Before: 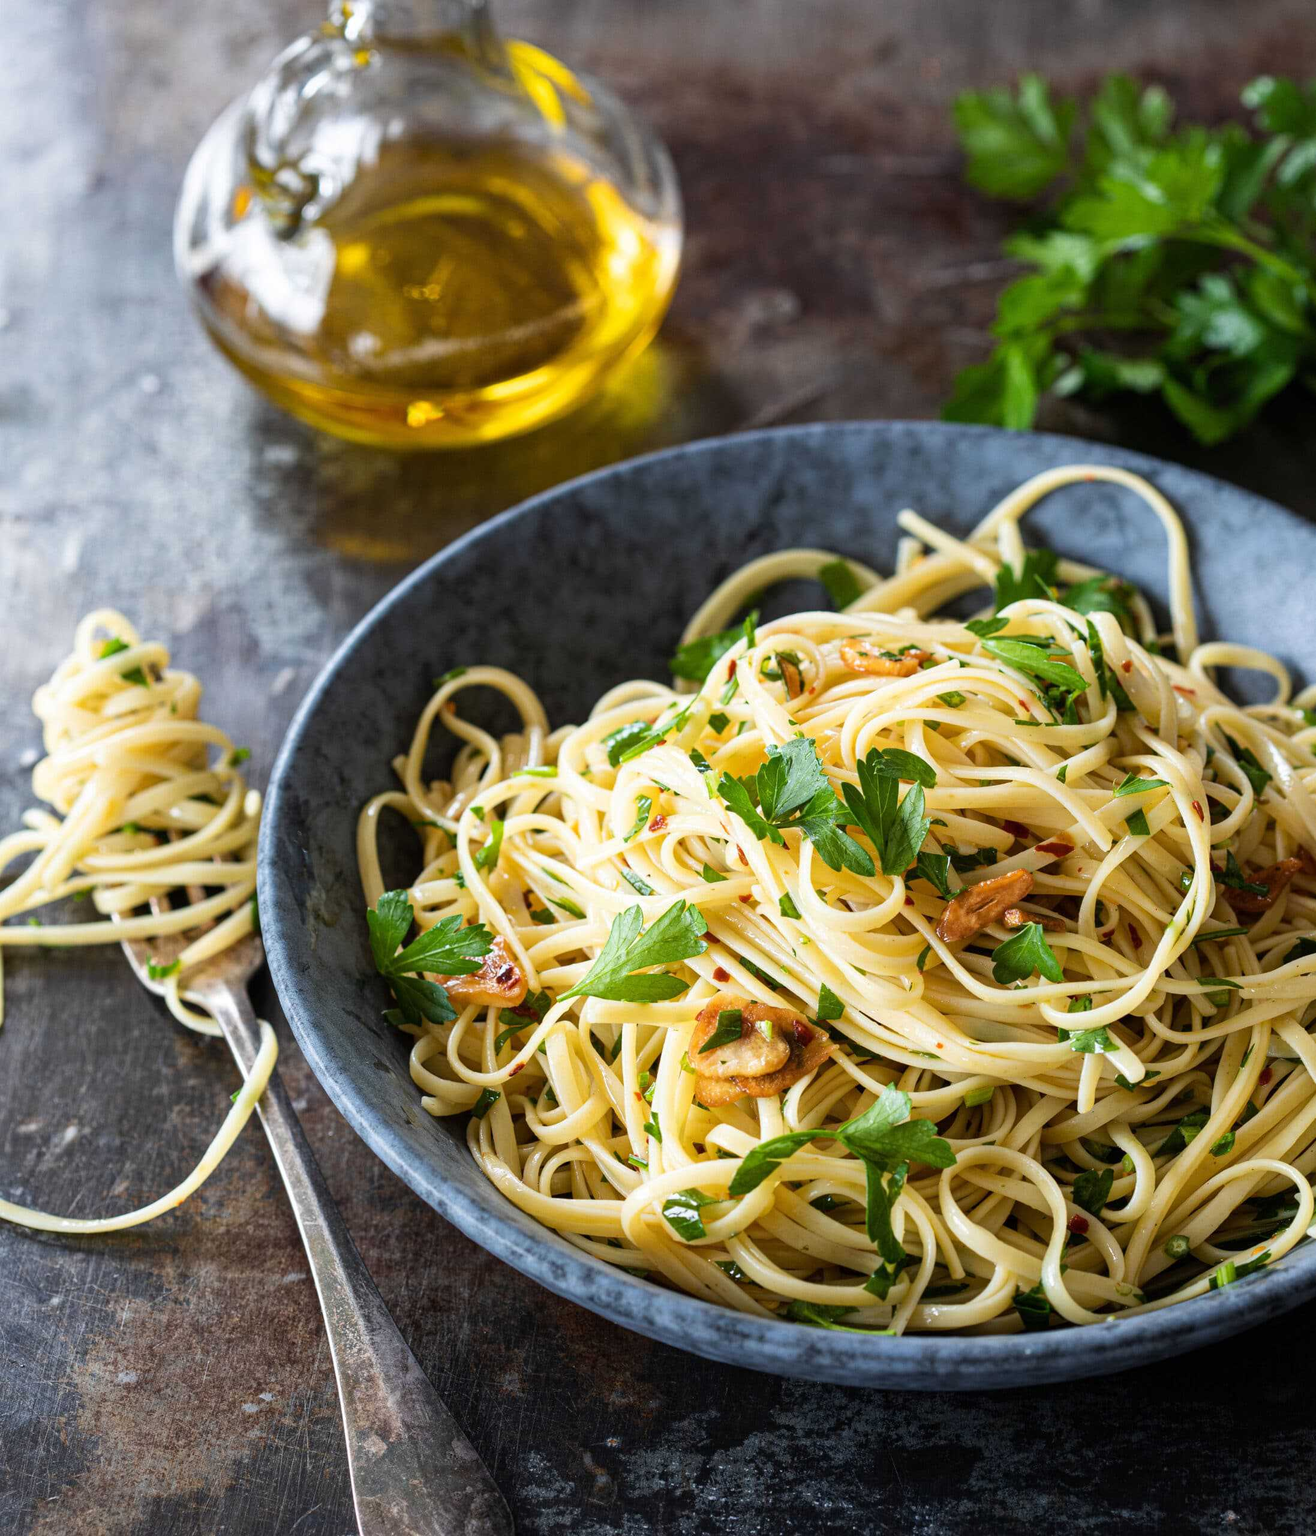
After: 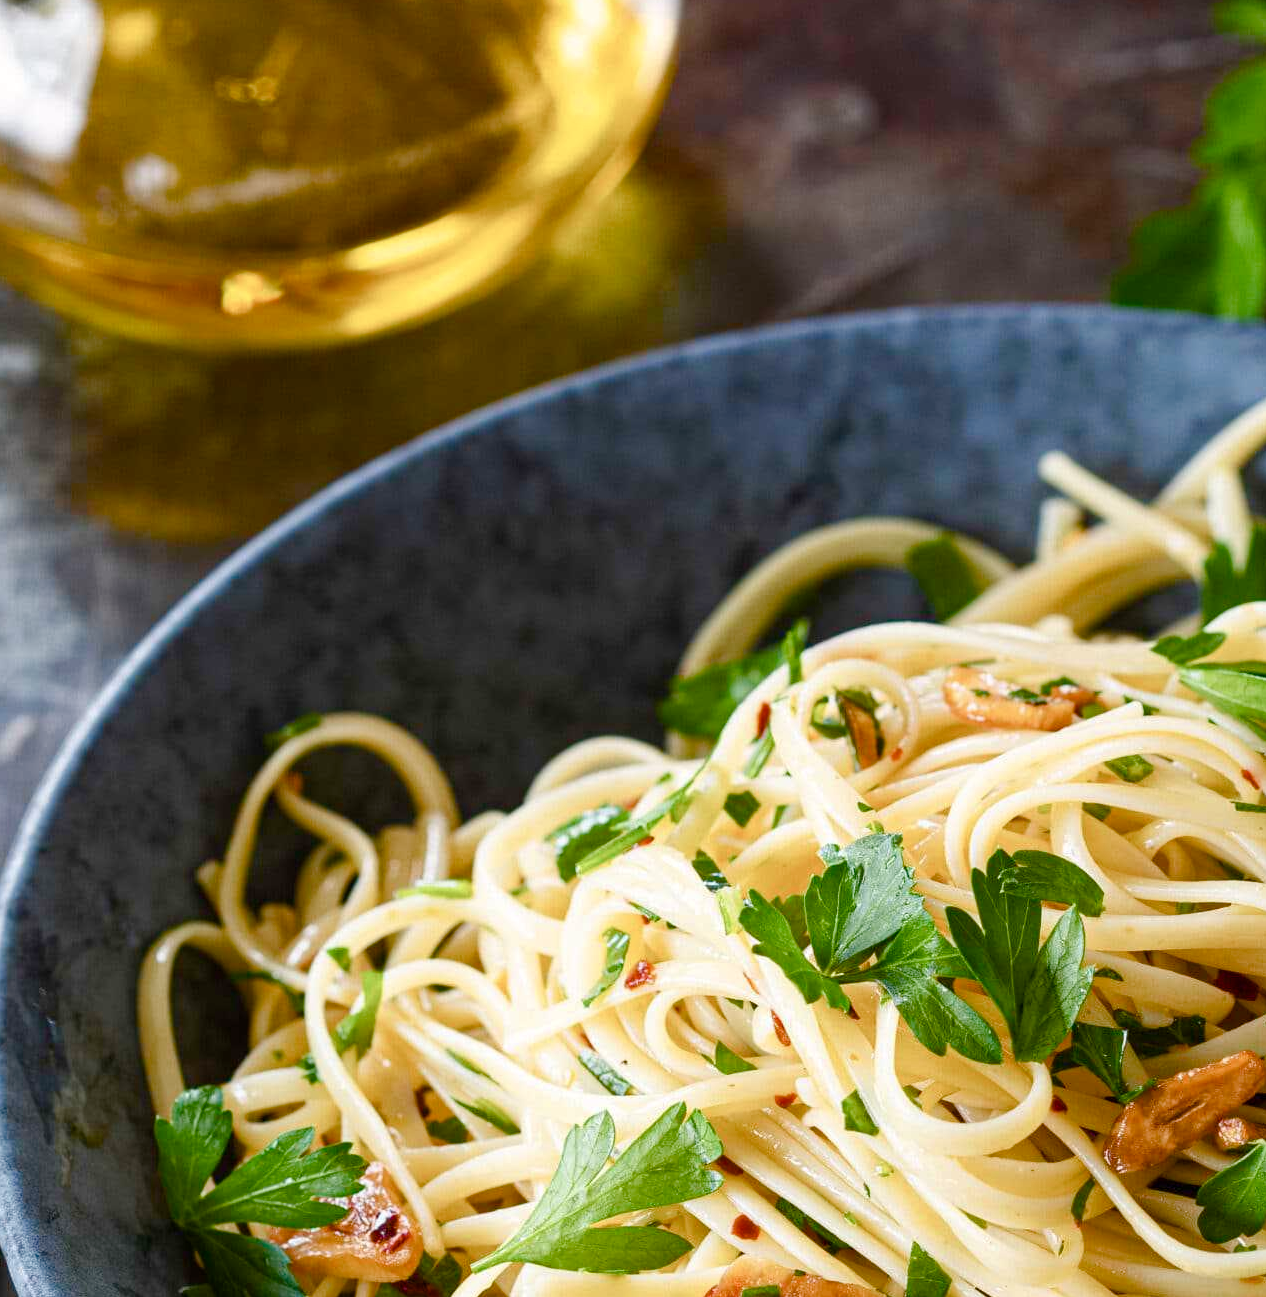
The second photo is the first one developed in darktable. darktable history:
crop: left 20.833%, top 15.539%, right 21.441%, bottom 33.773%
color balance rgb: highlights gain › luminance 0.413%, highlights gain › chroma 0.364%, highlights gain › hue 44.17°, linear chroma grading › shadows 15.498%, perceptual saturation grading › global saturation 20%, perceptual saturation grading › highlights -49.959%, perceptual saturation grading › shadows 24.918%, global vibrance 20%
